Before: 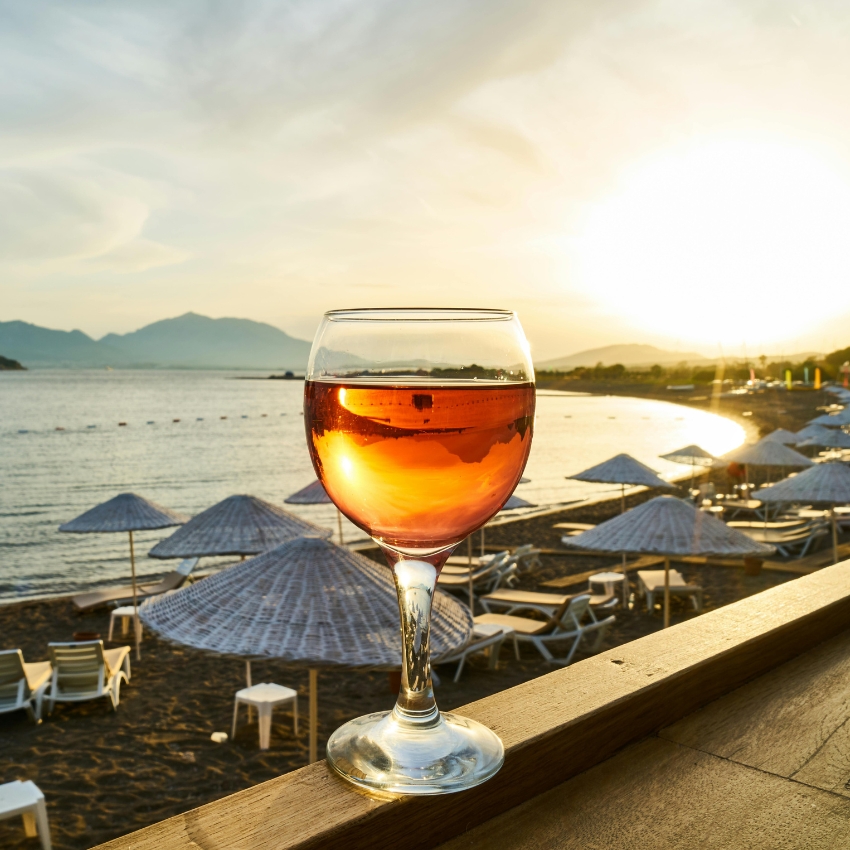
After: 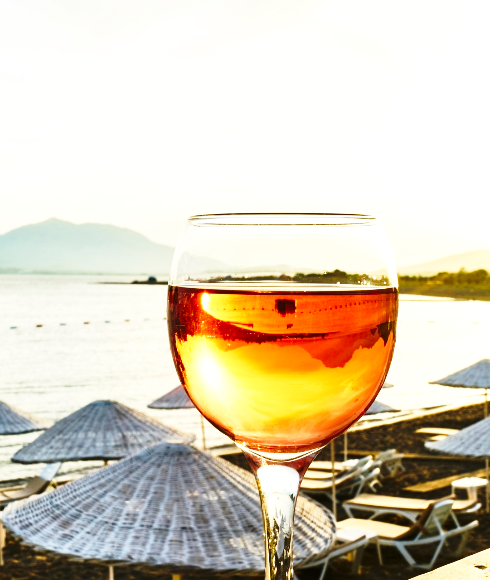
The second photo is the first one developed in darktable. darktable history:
tone equalizer: -8 EV -0.412 EV, -7 EV -0.393 EV, -6 EV -0.346 EV, -5 EV -0.217 EV, -3 EV 0.195 EV, -2 EV 0.344 EV, -1 EV 0.401 EV, +0 EV 0.439 EV, edges refinement/feathering 500, mask exposure compensation -1.57 EV, preserve details no
base curve: curves: ch0 [(0, 0) (0.028, 0.03) (0.105, 0.232) (0.387, 0.748) (0.754, 0.968) (1, 1)], preserve colors none
crop: left 16.196%, top 11.237%, right 26.096%, bottom 20.457%
